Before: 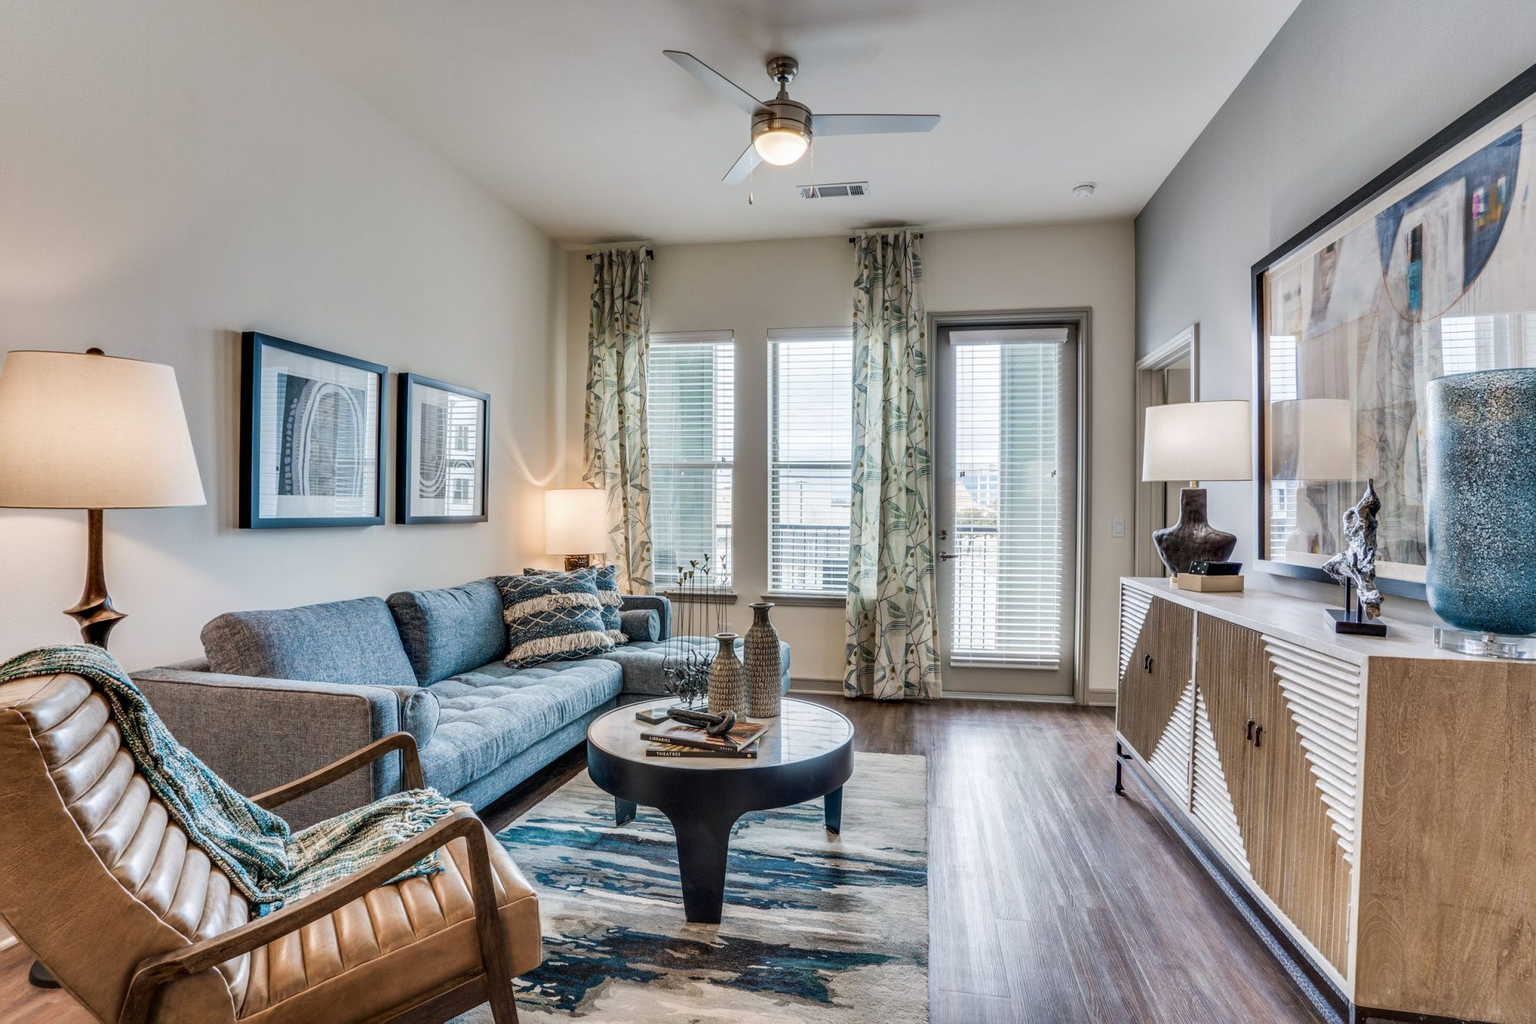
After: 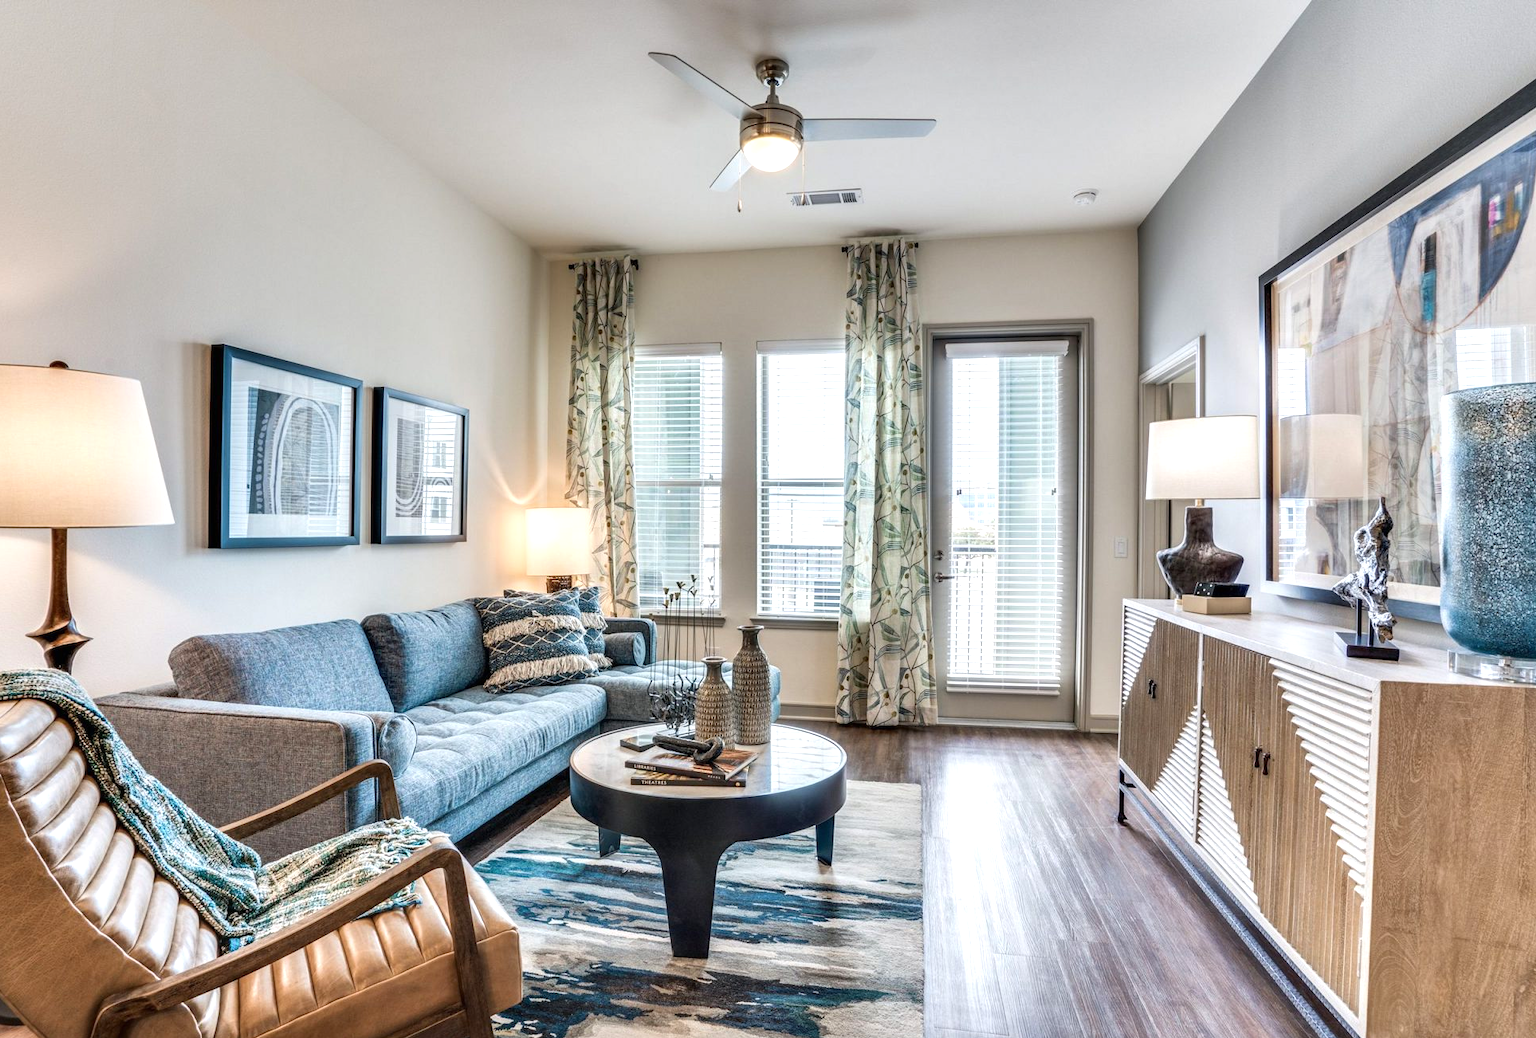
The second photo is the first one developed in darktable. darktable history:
crop and rotate: left 2.536%, right 1.107%, bottom 2.246%
exposure: black level correction 0, exposure 0.5 EV, compensate exposure bias true, compensate highlight preservation false
